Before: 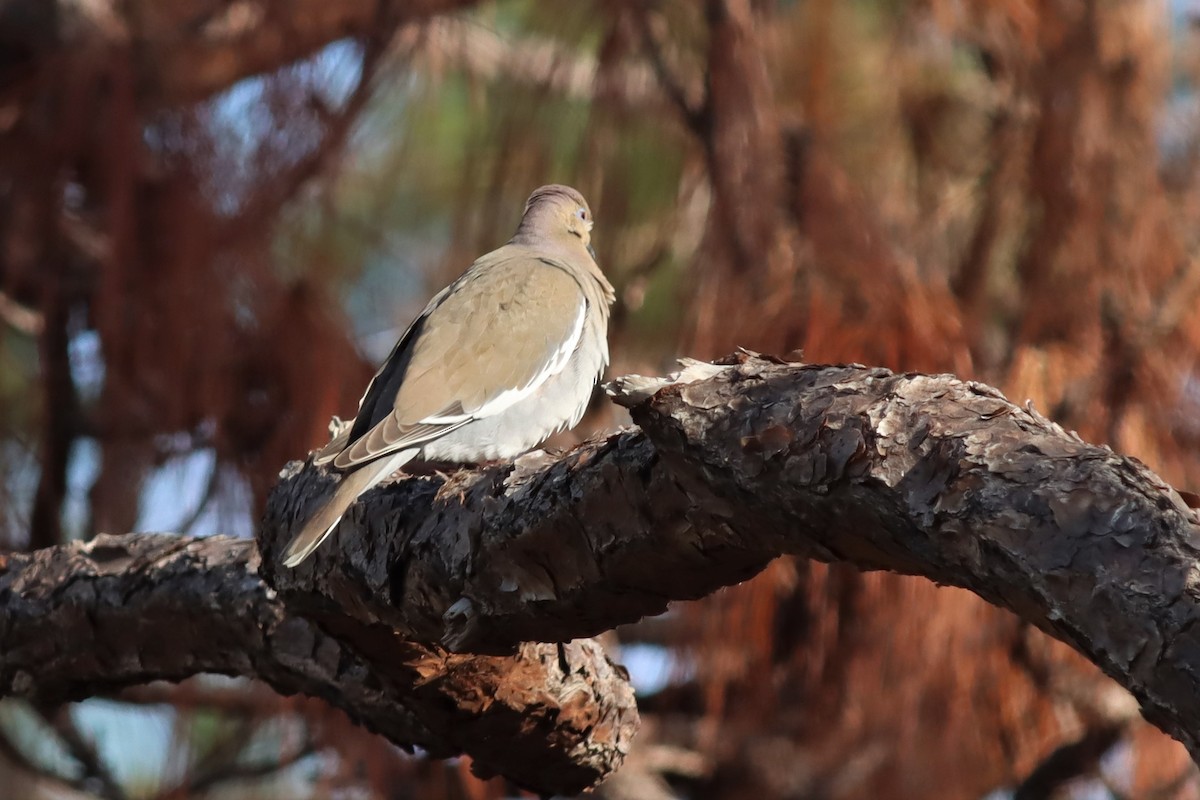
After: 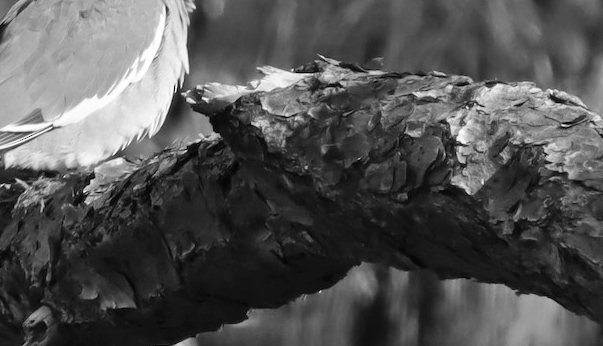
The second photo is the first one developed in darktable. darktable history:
monochrome: on, module defaults
crop: left 35.03%, top 36.625%, right 14.663%, bottom 20.057%
color balance rgb: linear chroma grading › global chroma 15%, perceptual saturation grading › global saturation 30%
shadows and highlights: soften with gaussian
